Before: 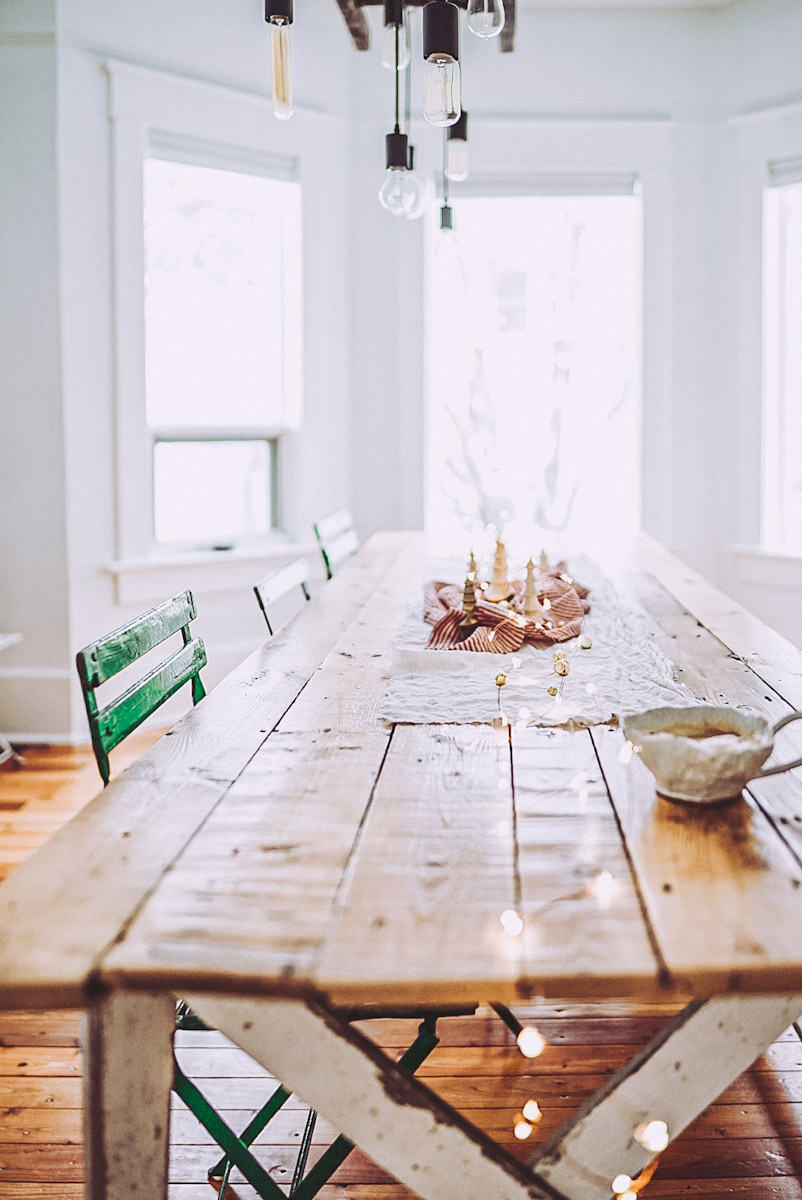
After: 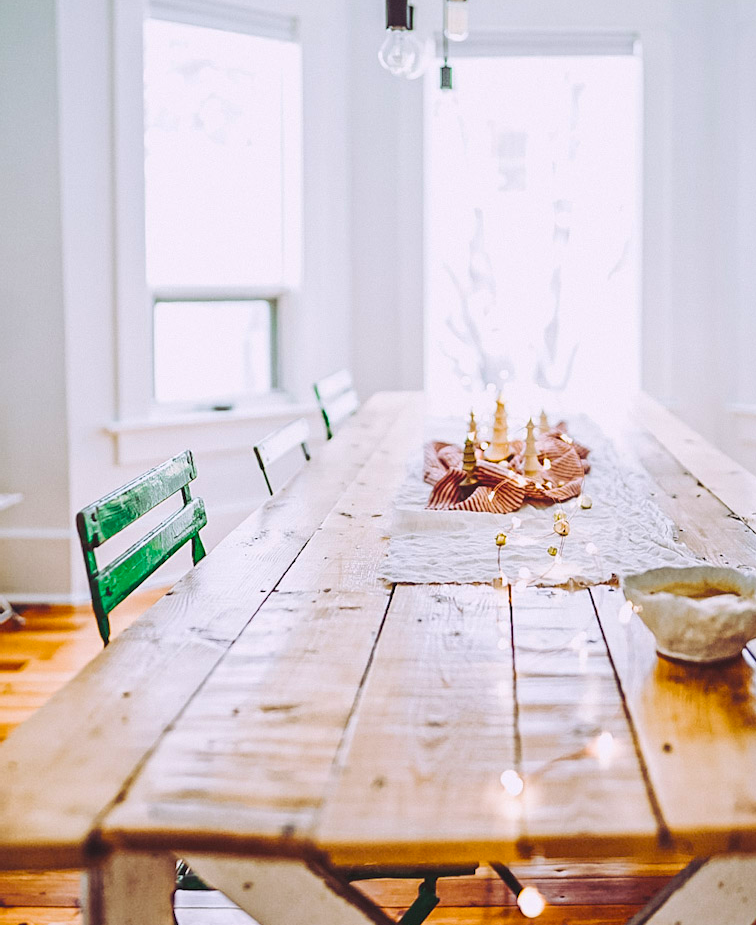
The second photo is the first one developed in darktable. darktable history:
color balance rgb: linear chroma grading › global chroma 15%, perceptual saturation grading › global saturation 30%
crop and rotate: angle 0.03°, top 11.643%, right 5.651%, bottom 11.189%
